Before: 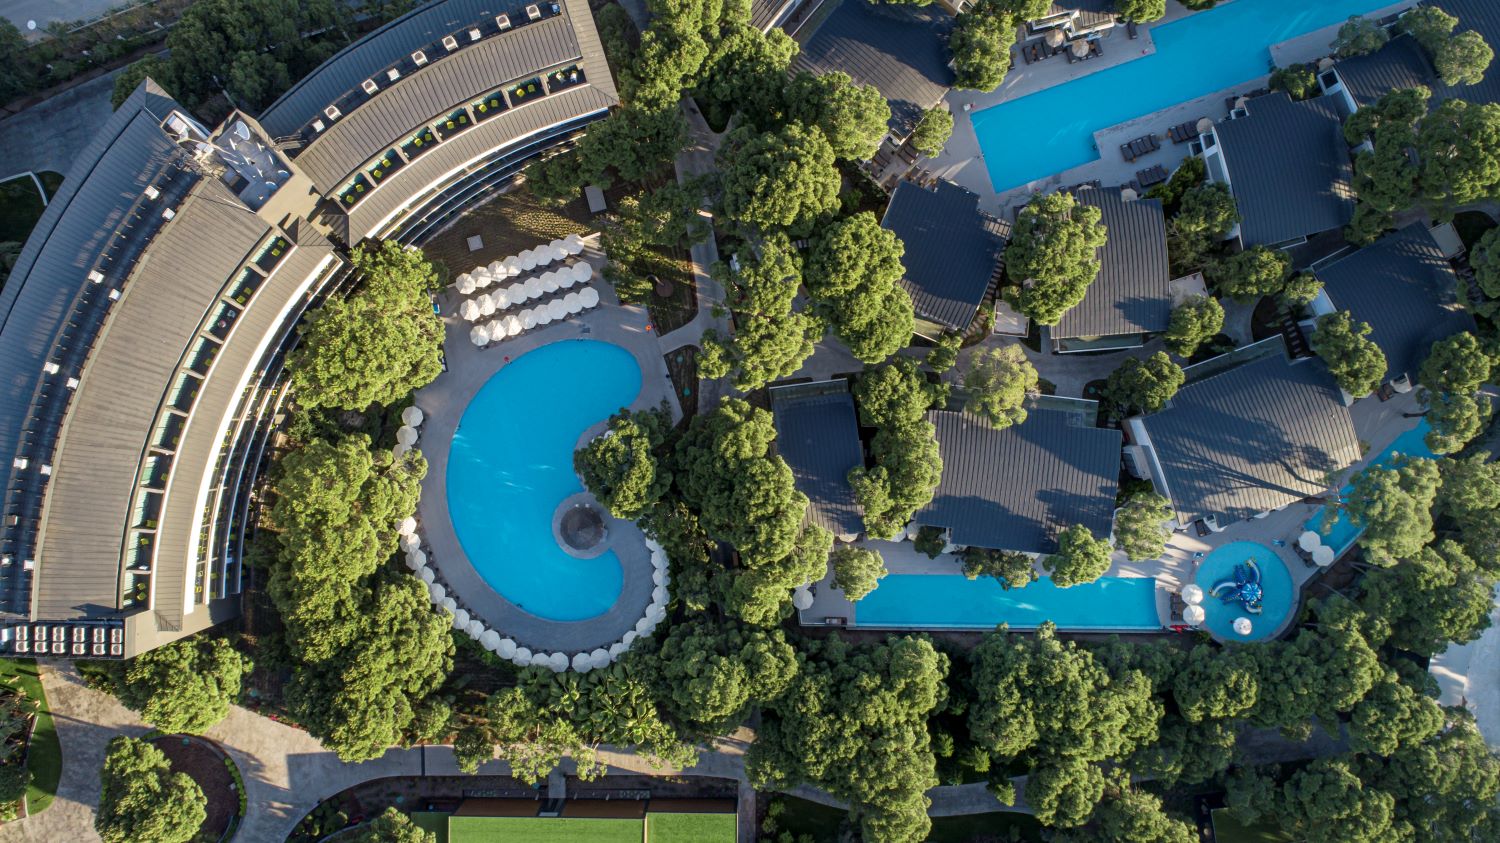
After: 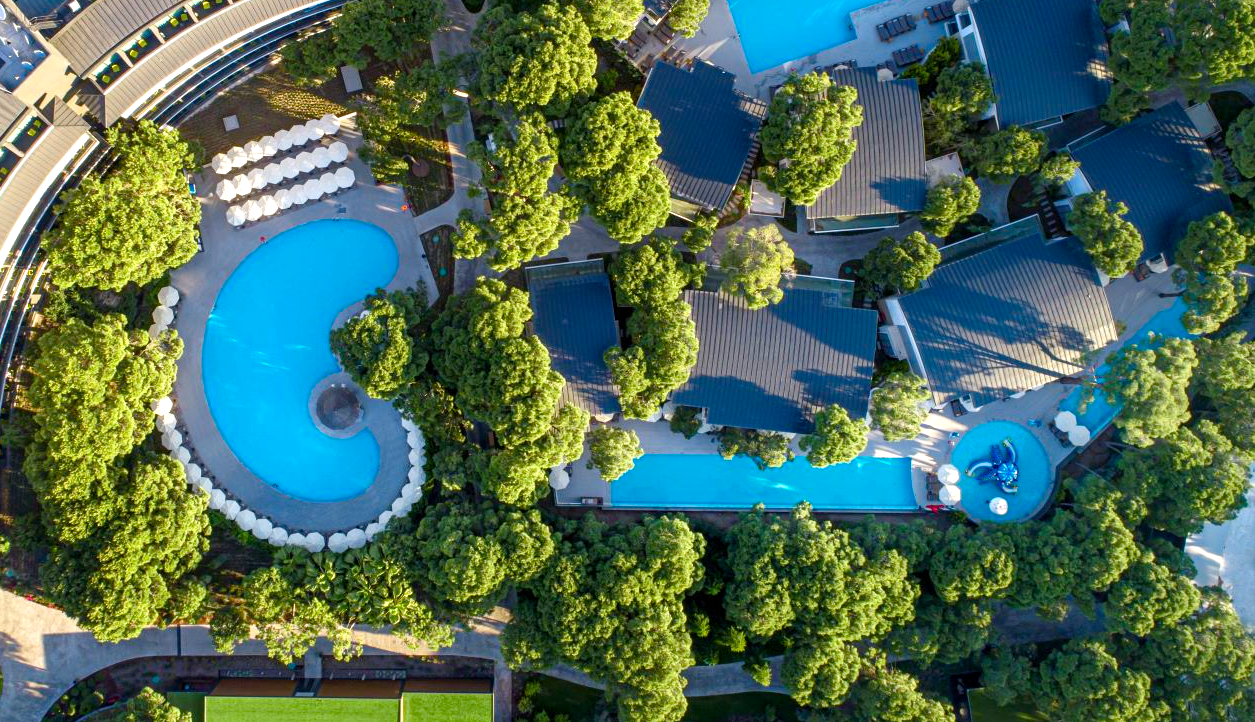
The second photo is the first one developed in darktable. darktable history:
exposure: exposure 0.603 EV, compensate highlight preservation false
crop: left 16.324%, top 14.242%
color balance rgb: perceptual saturation grading › global saturation 20%, perceptual saturation grading › highlights -14.209%, perceptual saturation grading › shadows 50.224%, global vibrance 20%
